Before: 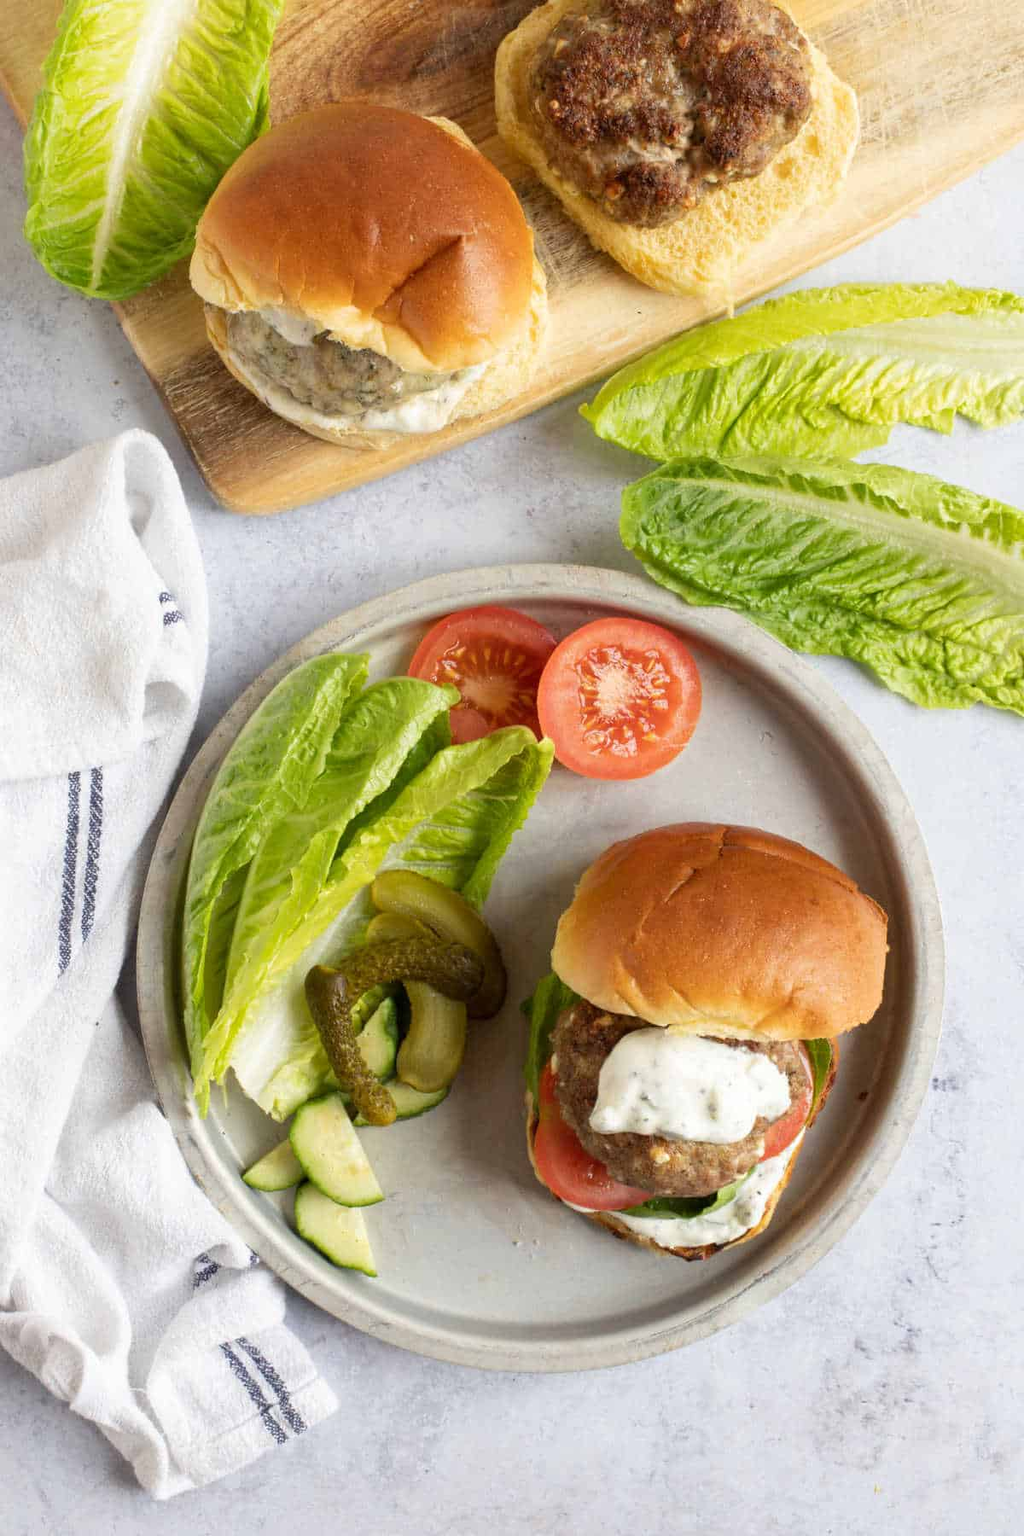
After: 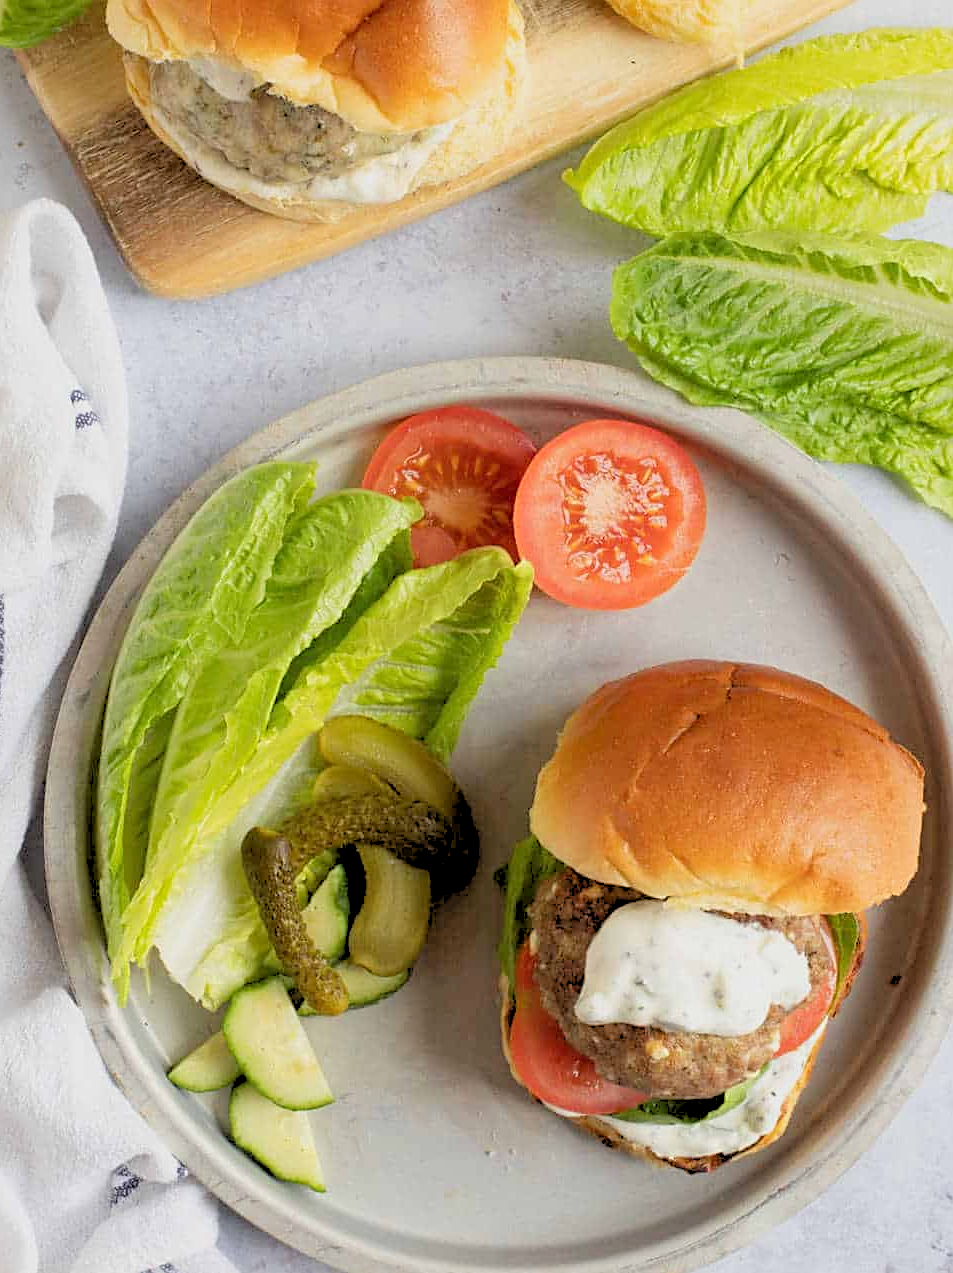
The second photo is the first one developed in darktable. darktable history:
rgb levels: preserve colors sum RGB, levels [[0.038, 0.433, 0.934], [0, 0.5, 1], [0, 0.5, 1]]
sharpen: on, module defaults
crop: left 9.712%, top 16.928%, right 10.845%, bottom 12.332%
